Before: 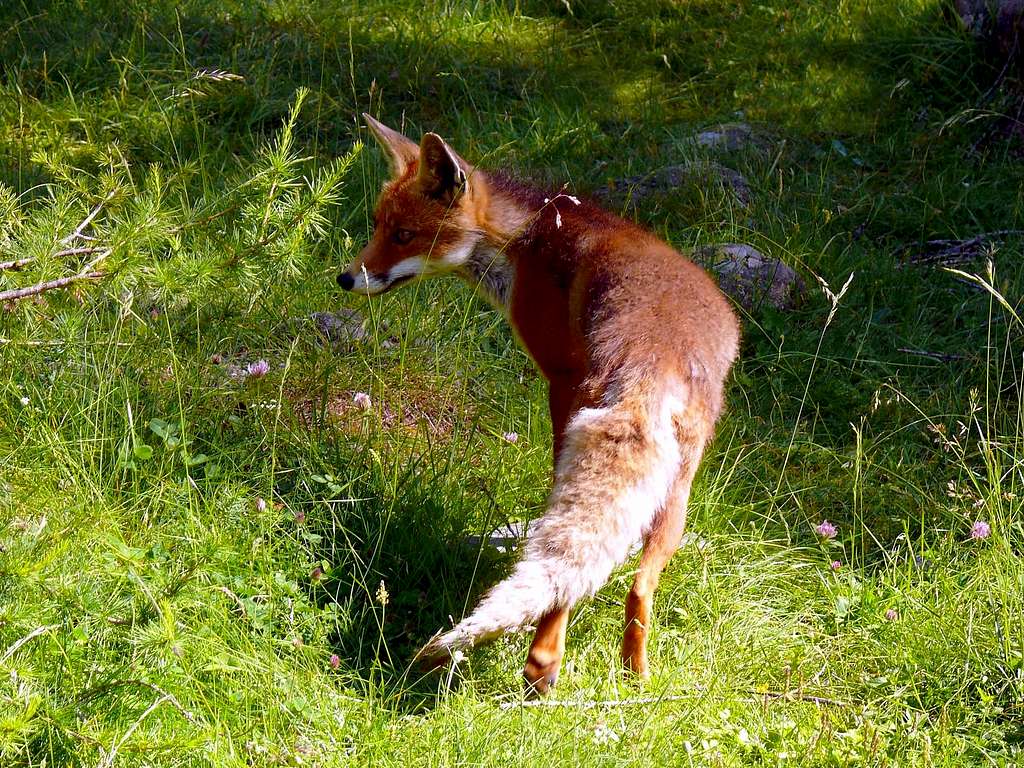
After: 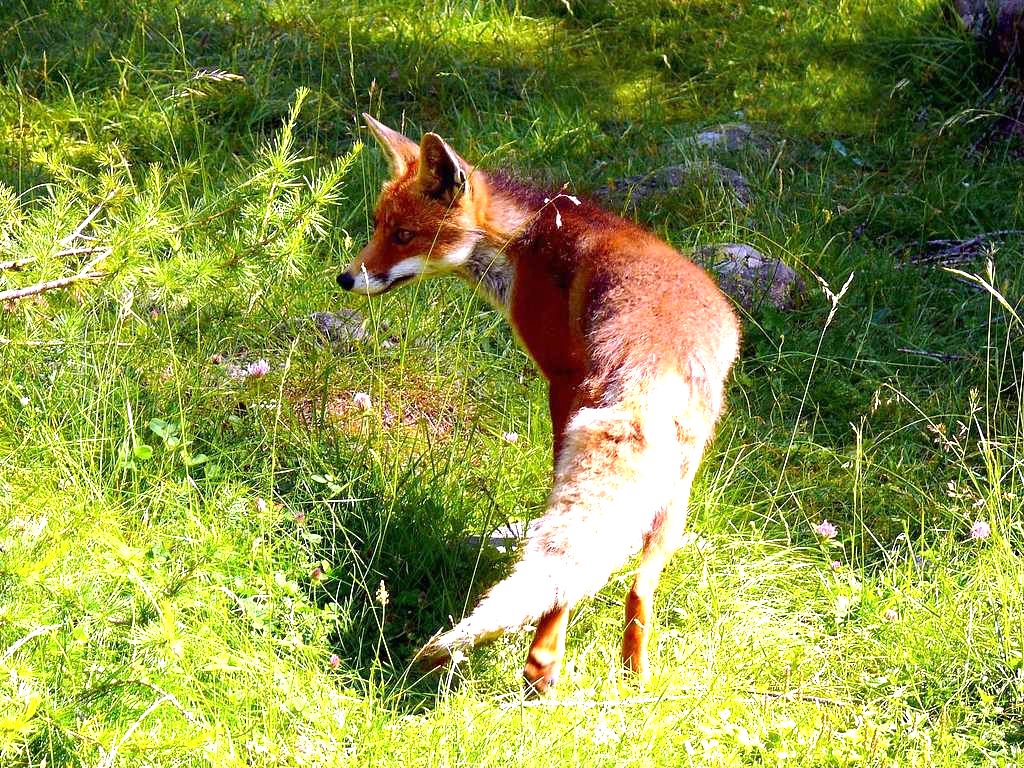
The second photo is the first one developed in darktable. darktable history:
exposure: black level correction 0, exposure 1.284 EV, compensate highlight preservation false
